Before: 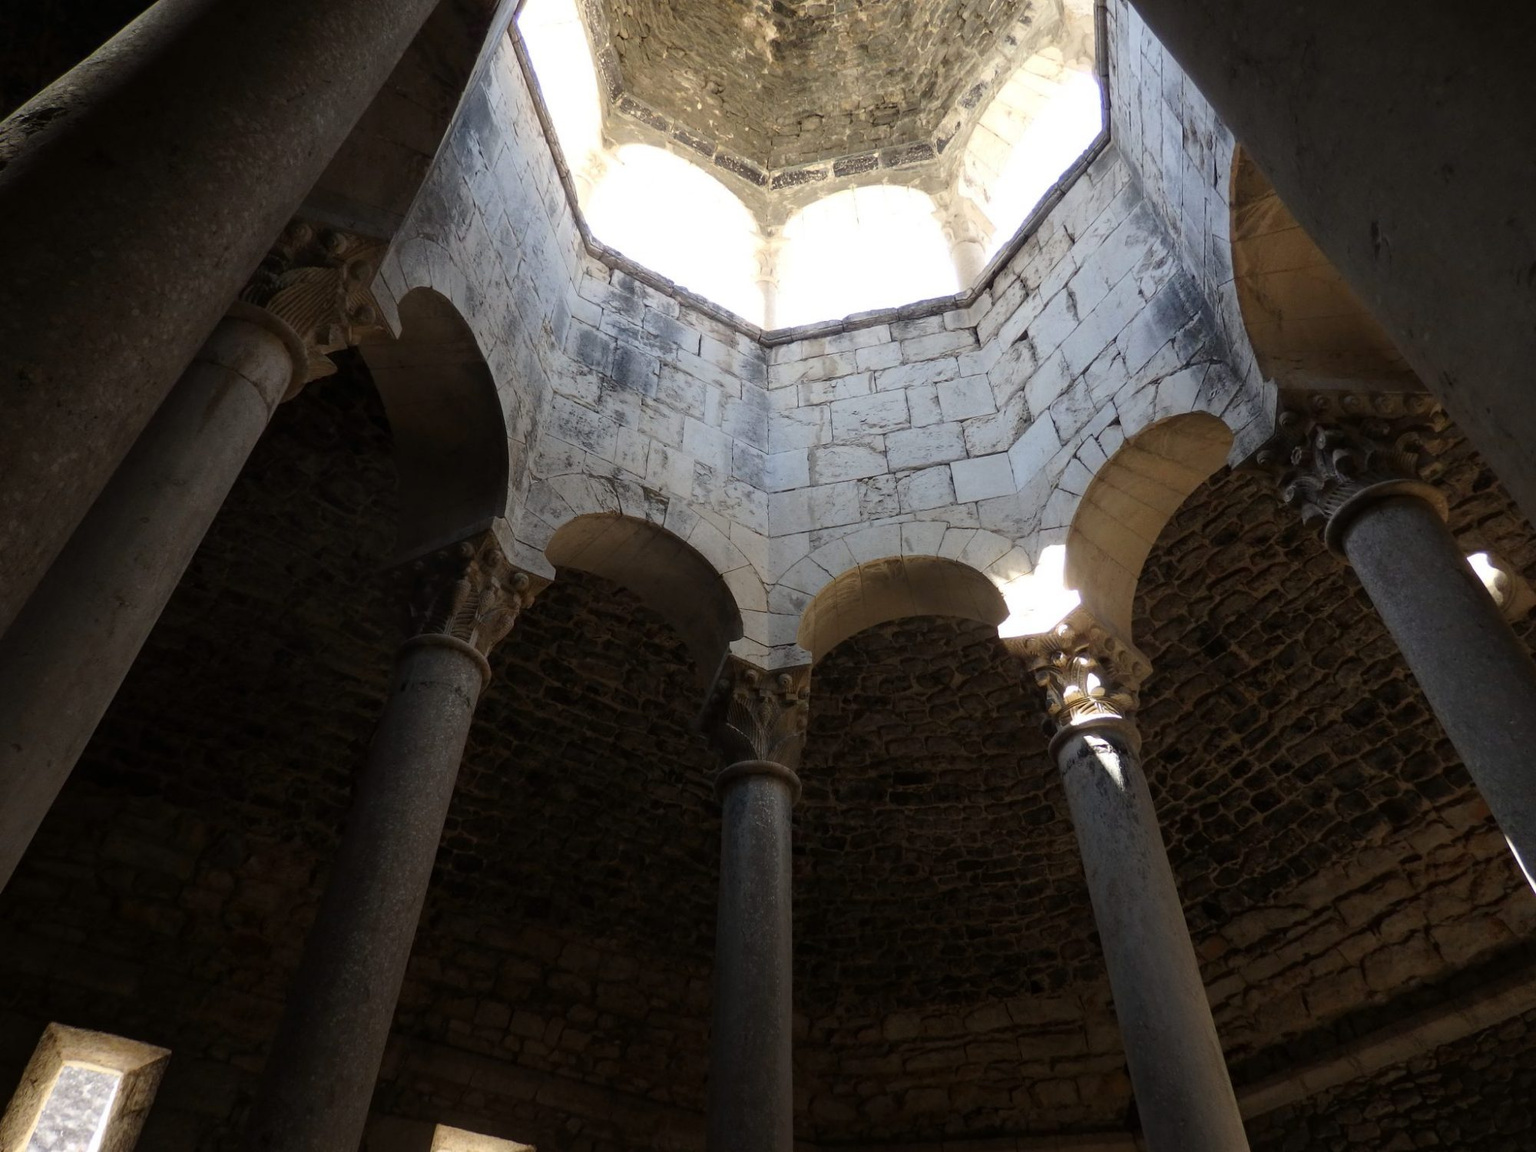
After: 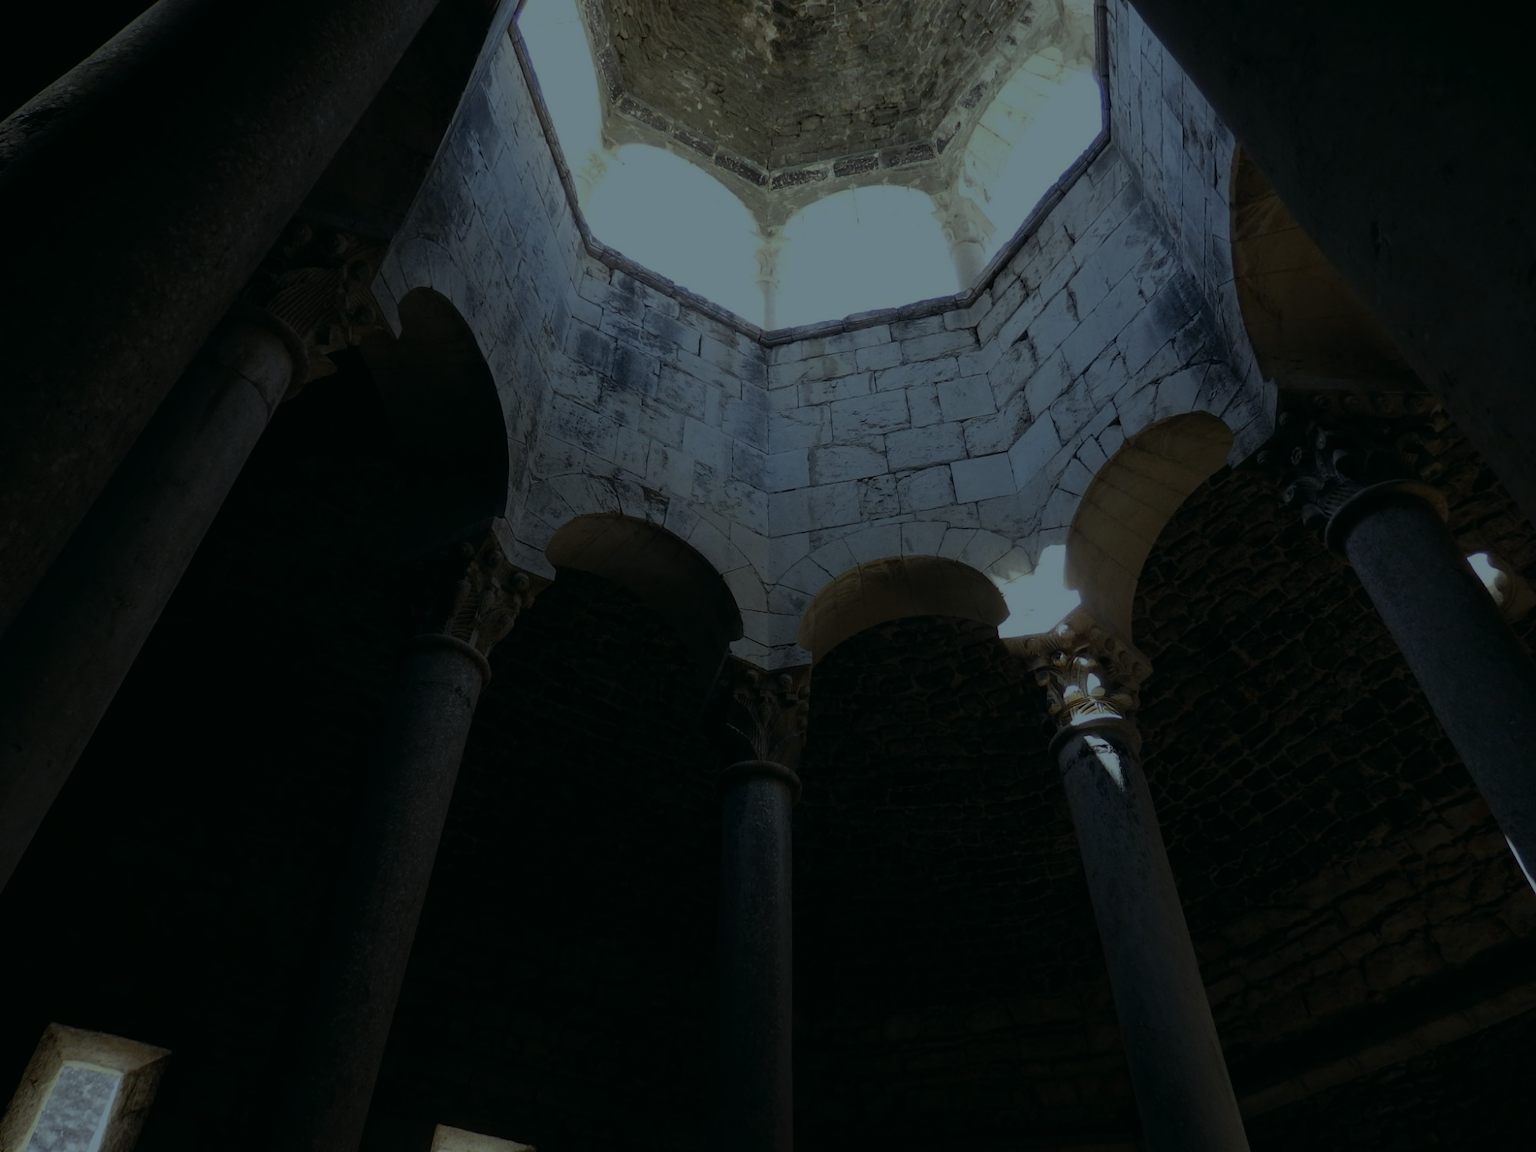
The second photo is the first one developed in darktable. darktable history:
white balance: red 0.983, blue 1.036
color balance: mode lift, gamma, gain (sRGB), lift [0.997, 0.979, 1.021, 1.011], gamma [1, 1.084, 0.916, 0.998], gain [1, 0.87, 1.13, 1.101], contrast 4.55%, contrast fulcrum 38.24%, output saturation 104.09%
exposure: exposure -2.446 EV, compensate highlight preservation false
